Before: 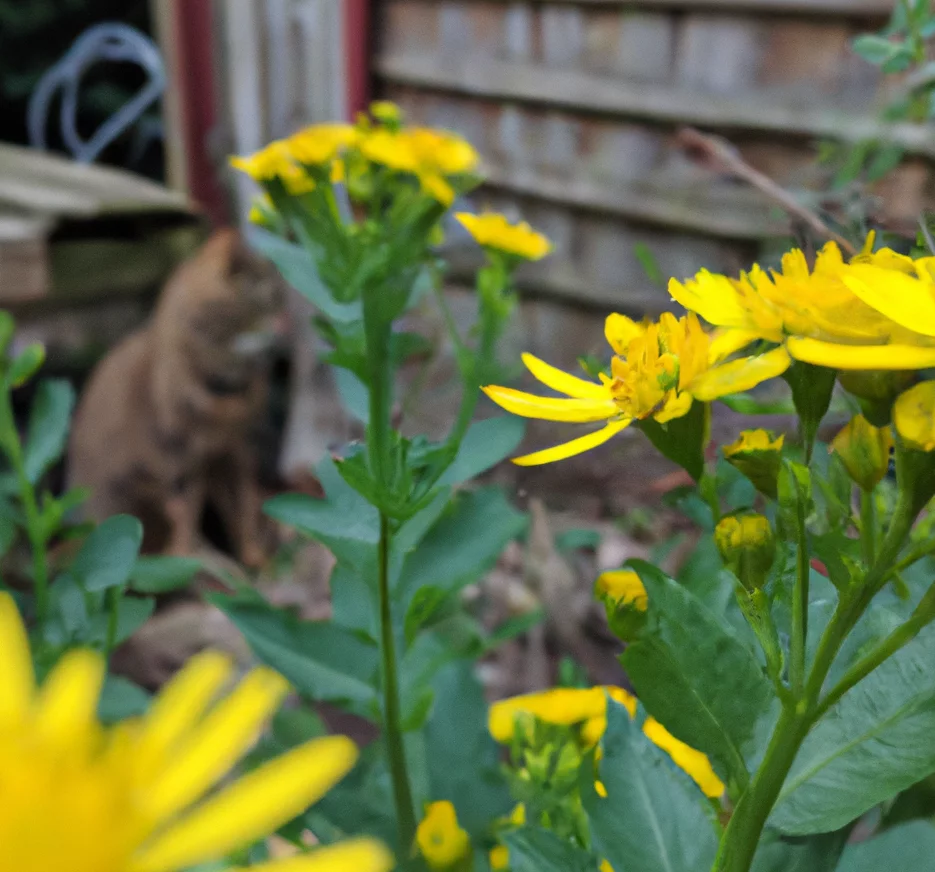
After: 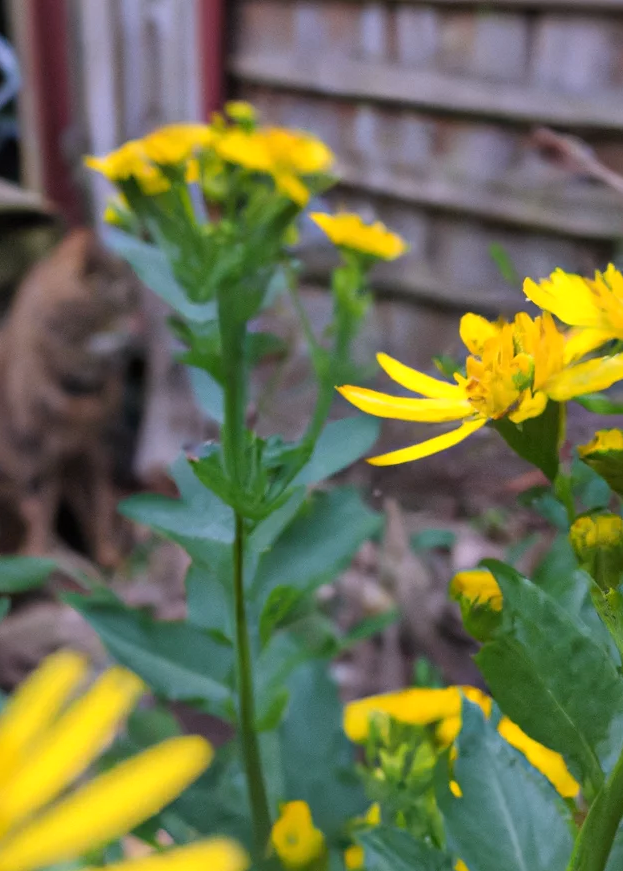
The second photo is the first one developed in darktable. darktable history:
color zones: curves: ch0 [(0.068, 0.464) (0.25, 0.5) (0.48, 0.508) (0.75, 0.536) (0.886, 0.476) (0.967, 0.456)]; ch1 [(0.066, 0.456) (0.25, 0.5) (0.616, 0.508) (0.746, 0.56) (0.934, 0.444)]
crop and rotate: left 15.546%, right 17.787%
white balance: red 1.066, blue 1.119
